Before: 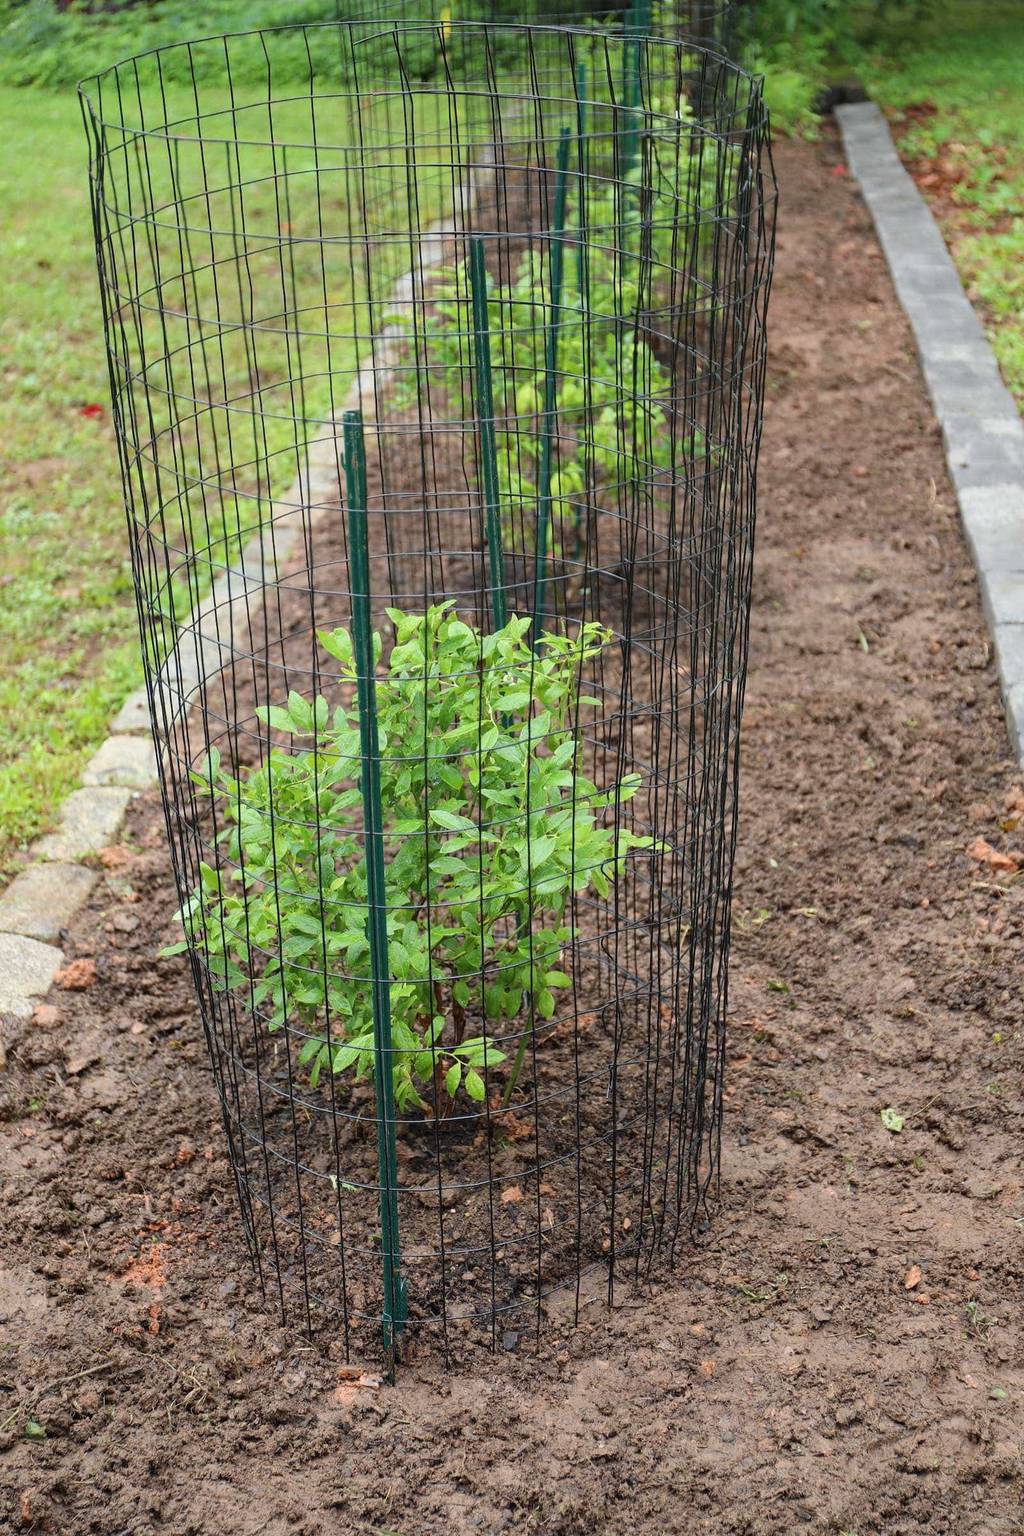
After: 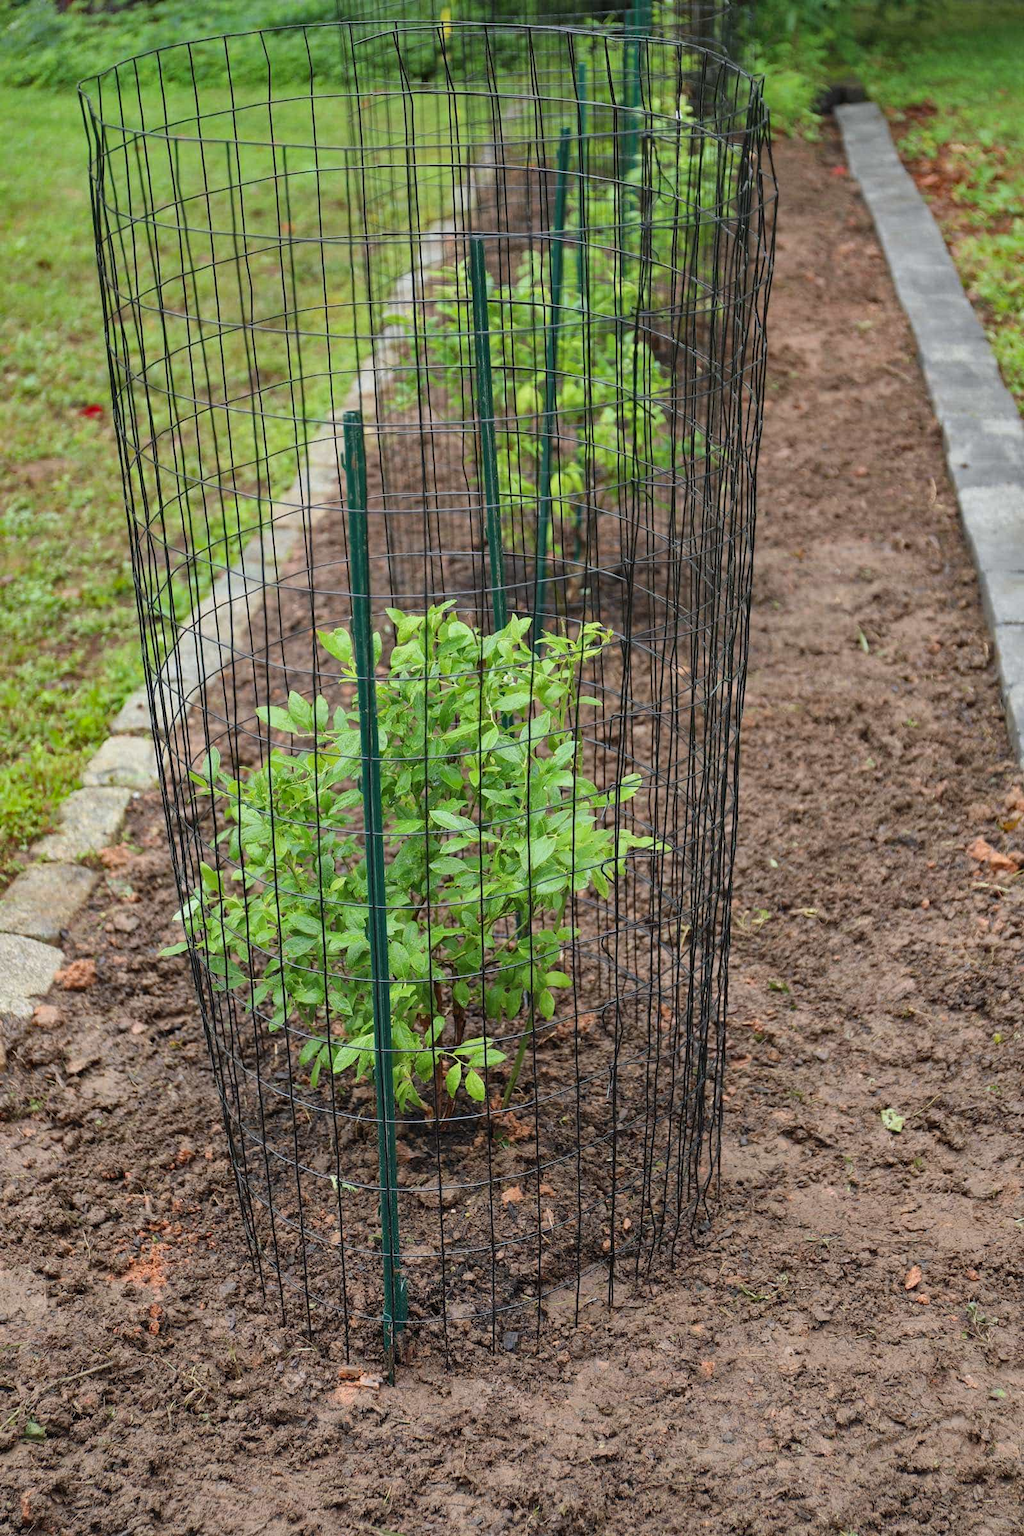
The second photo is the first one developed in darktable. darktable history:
shadows and highlights: white point adjustment -3.51, highlights -63.5, highlights color adjustment 53.12%, soften with gaussian
